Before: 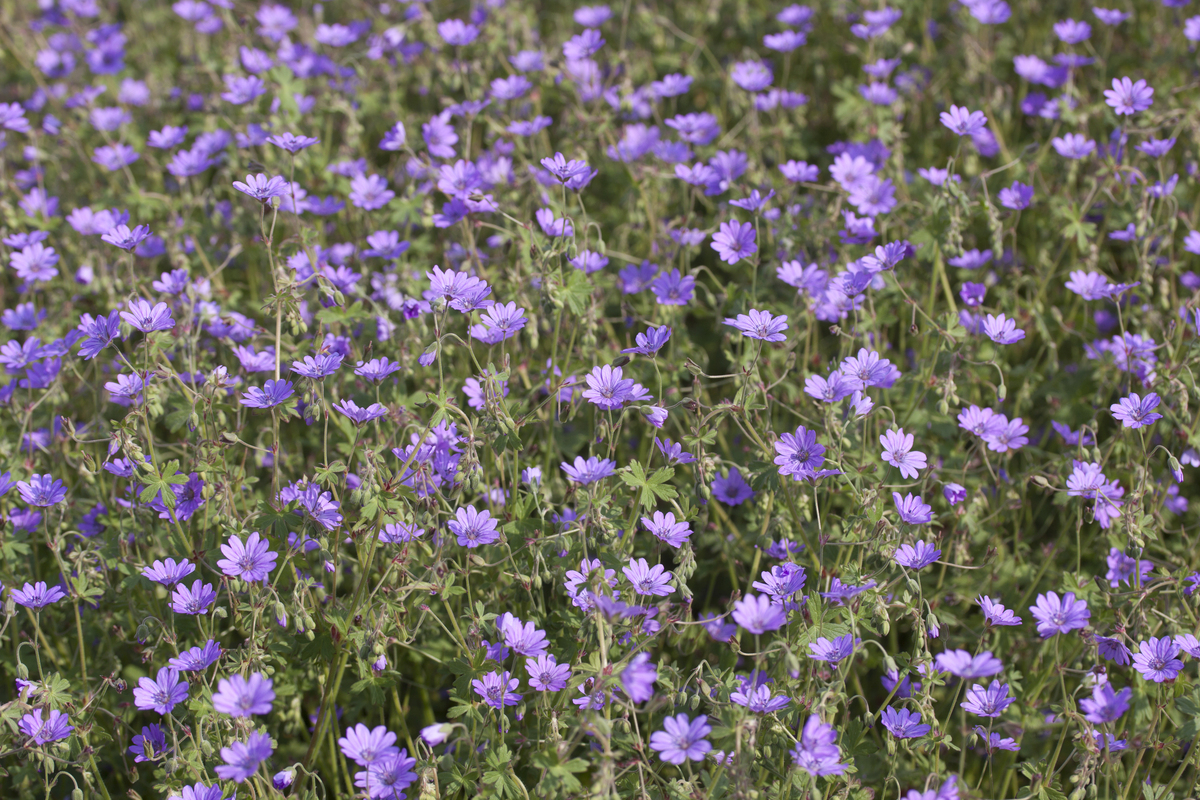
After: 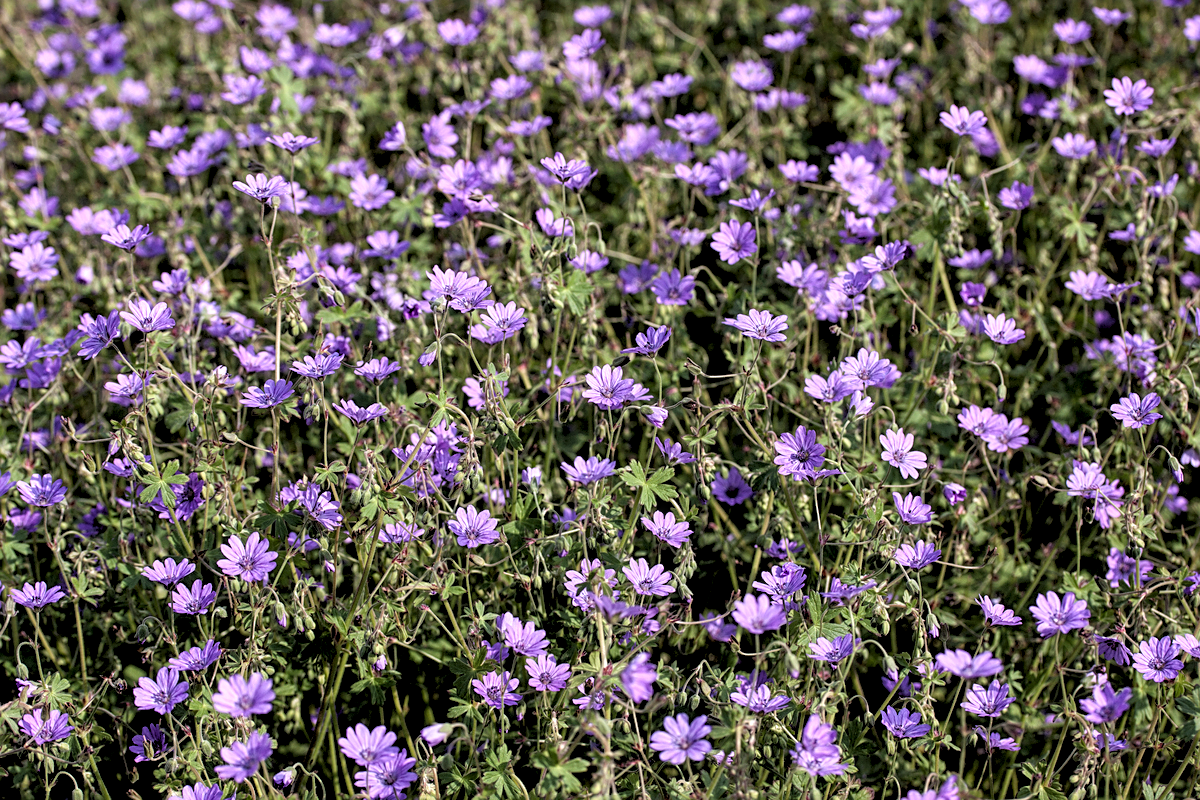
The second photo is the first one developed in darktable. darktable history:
local contrast: highlights 59%, detail 145%
rgb levels: levels [[0.034, 0.472, 0.904], [0, 0.5, 1], [0, 0.5, 1]]
sharpen: on, module defaults
